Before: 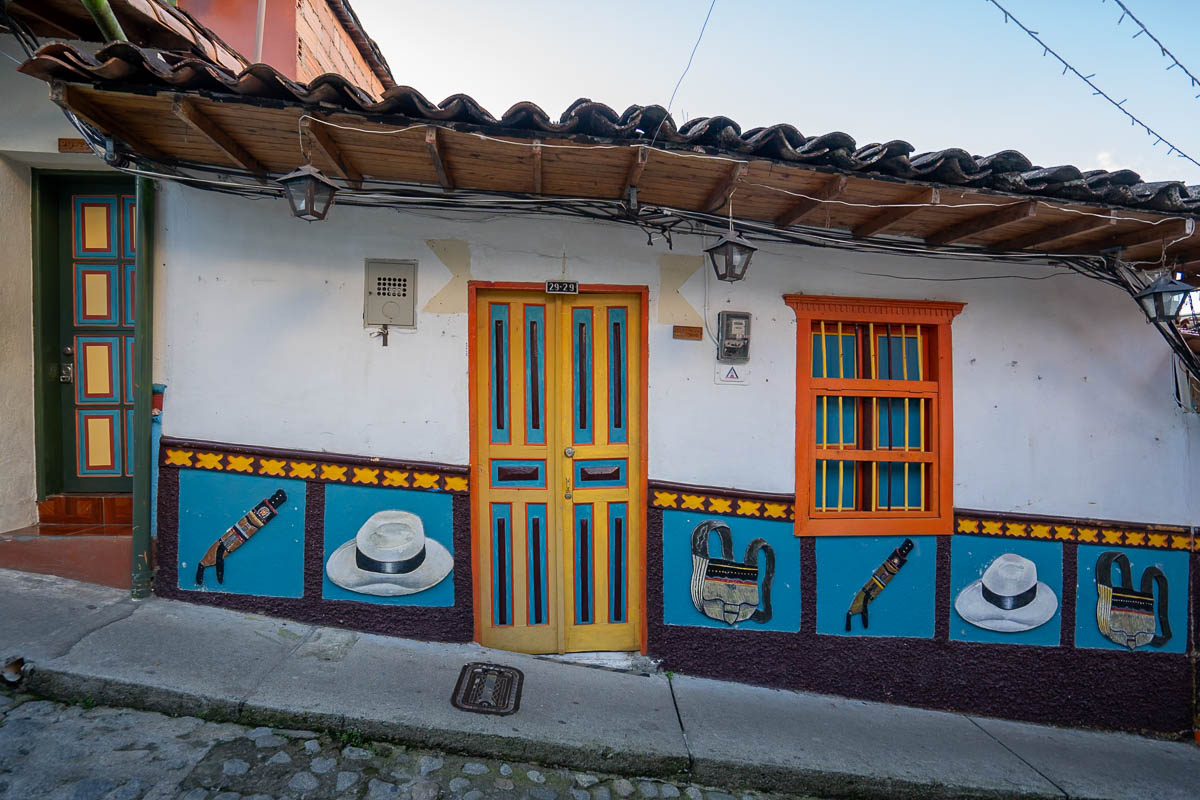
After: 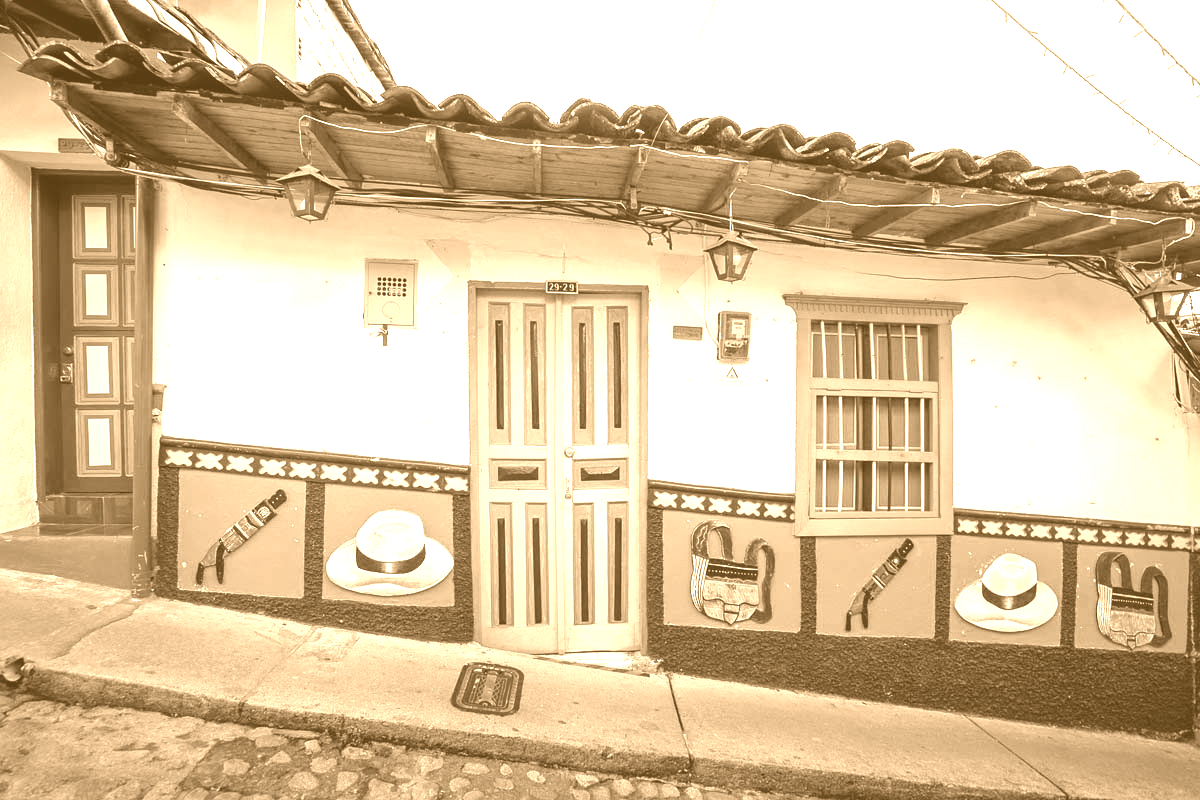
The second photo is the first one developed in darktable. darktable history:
colorize: hue 28.8°, source mix 100%
exposure: exposure 1 EV, compensate highlight preservation false
